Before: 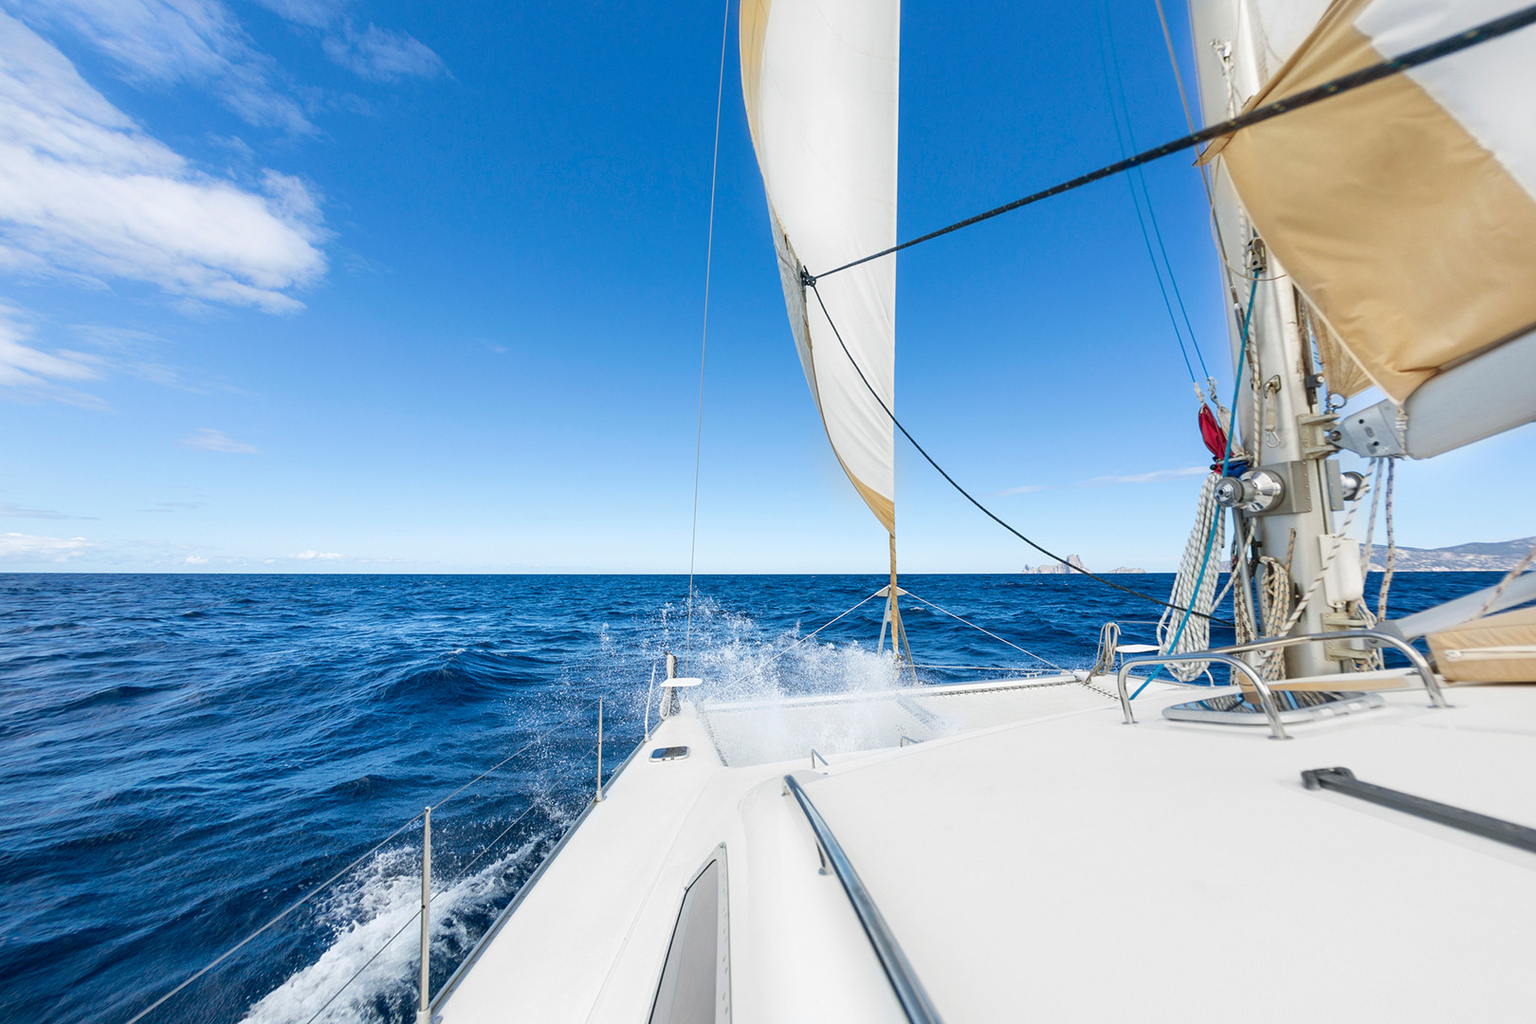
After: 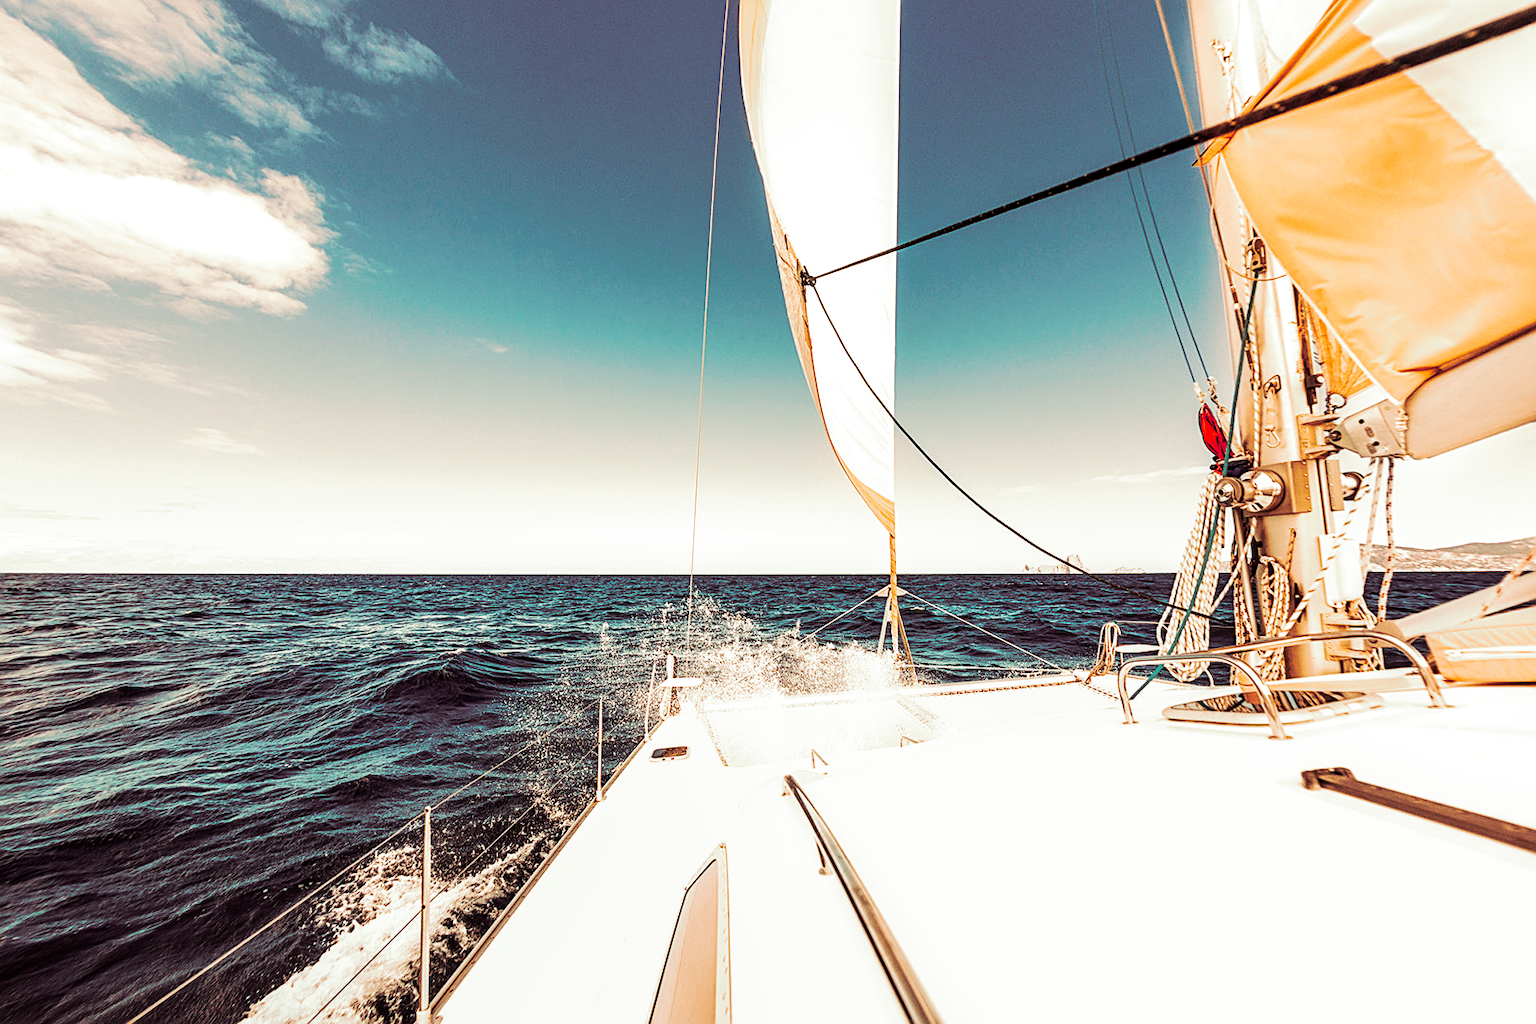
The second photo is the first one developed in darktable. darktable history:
filmic rgb: black relative exposure -8.2 EV, white relative exposure 2.2 EV, threshold 3 EV, hardness 7.11, latitude 75%, contrast 1.325, highlights saturation mix -2%, shadows ↔ highlights balance 30%, preserve chrominance no, color science v5 (2021), contrast in shadows safe, contrast in highlights safe, enable highlight reconstruction true
exposure: compensate highlight preservation false
local contrast: detail 130%
sharpen: on, module defaults
white balance: red 1.467, blue 0.684
split-toning: on, module defaults
contrast brightness saturation: contrast 0.1, brightness 0.02, saturation 0.02
tone curve: curves: ch0 [(0, 0) (0.003, 0.005) (0.011, 0.011) (0.025, 0.022) (0.044, 0.035) (0.069, 0.051) (0.1, 0.073) (0.136, 0.106) (0.177, 0.147) (0.224, 0.195) (0.277, 0.253) (0.335, 0.315) (0.399, 0.388) (0.468, 0.488) (0.543, 0.586) (0.623, 0.685) (0.709, 0.764) (0.801, 0.838) (0.898, 0.908) (1, 1)], preserve colors none
